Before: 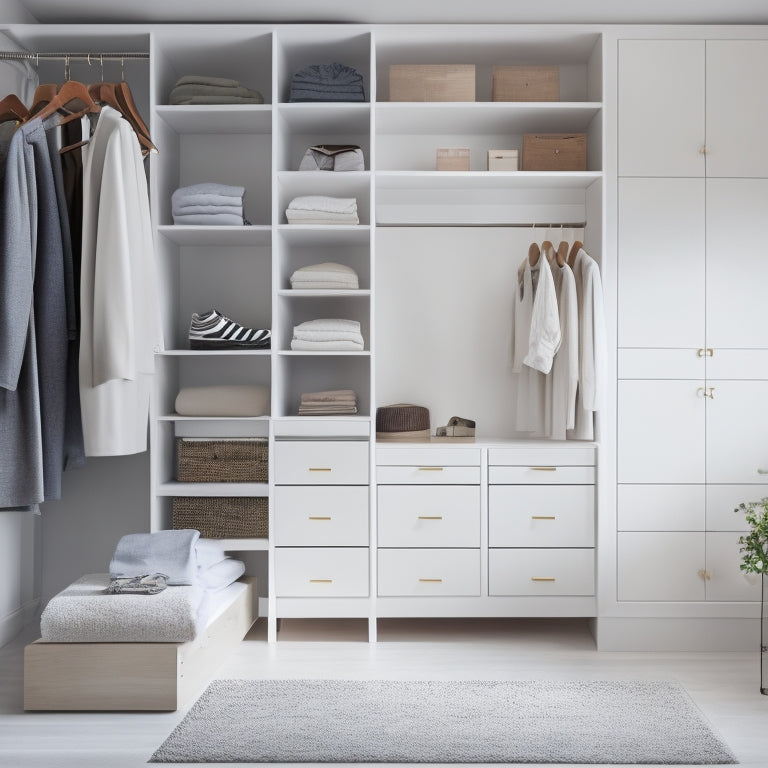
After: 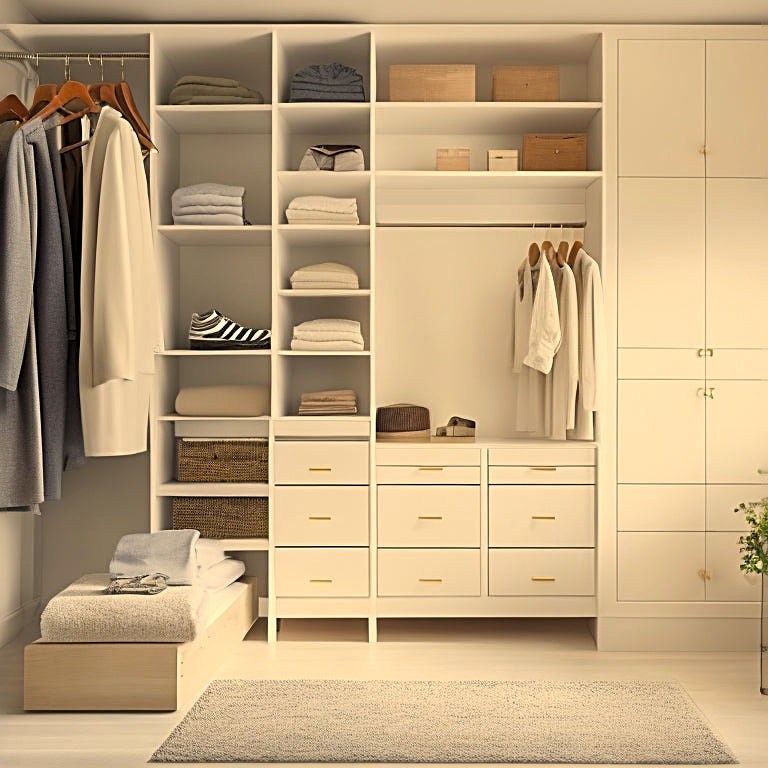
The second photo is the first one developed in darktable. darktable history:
color balance rgb: perceptual saturation grading › global saturation 25%, global vibrance 20%
white balance: red 1.123, blue 0.83
tone equalizer: on, module defaults
sharpen: radius 2.543, amount 0.636
